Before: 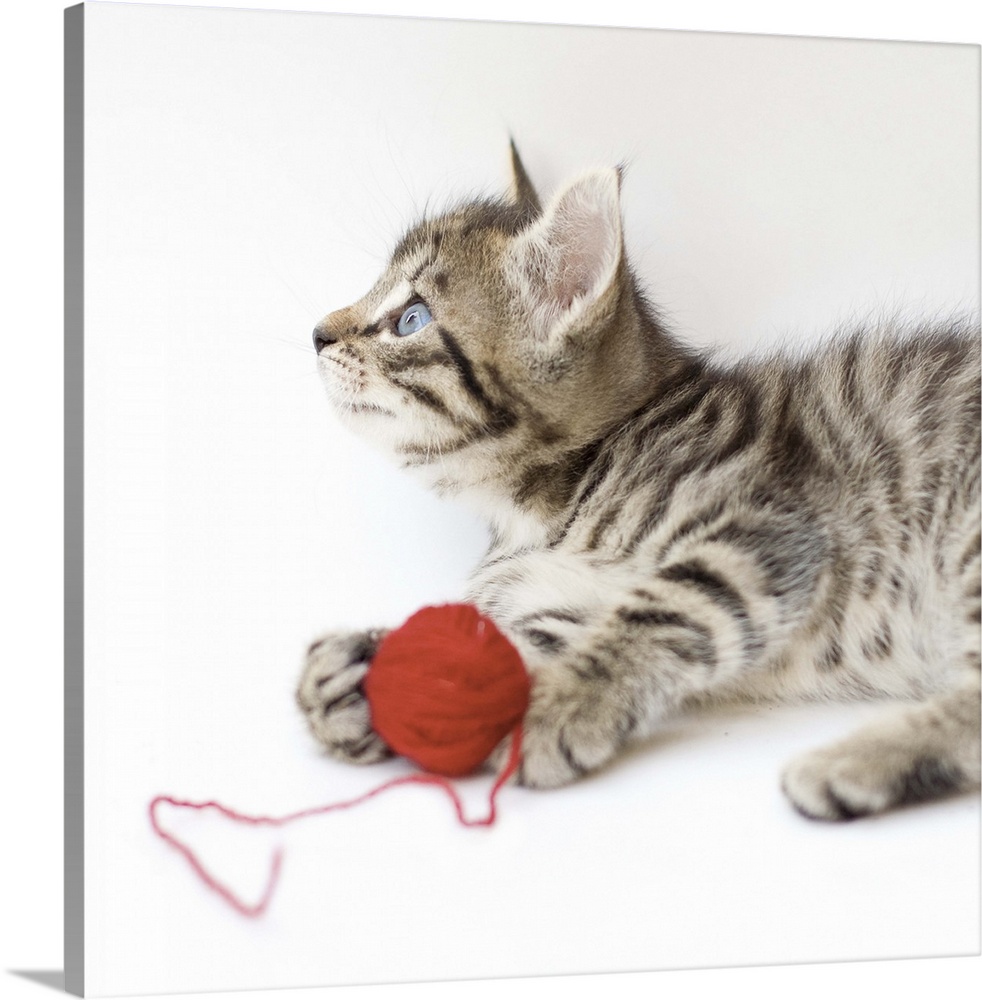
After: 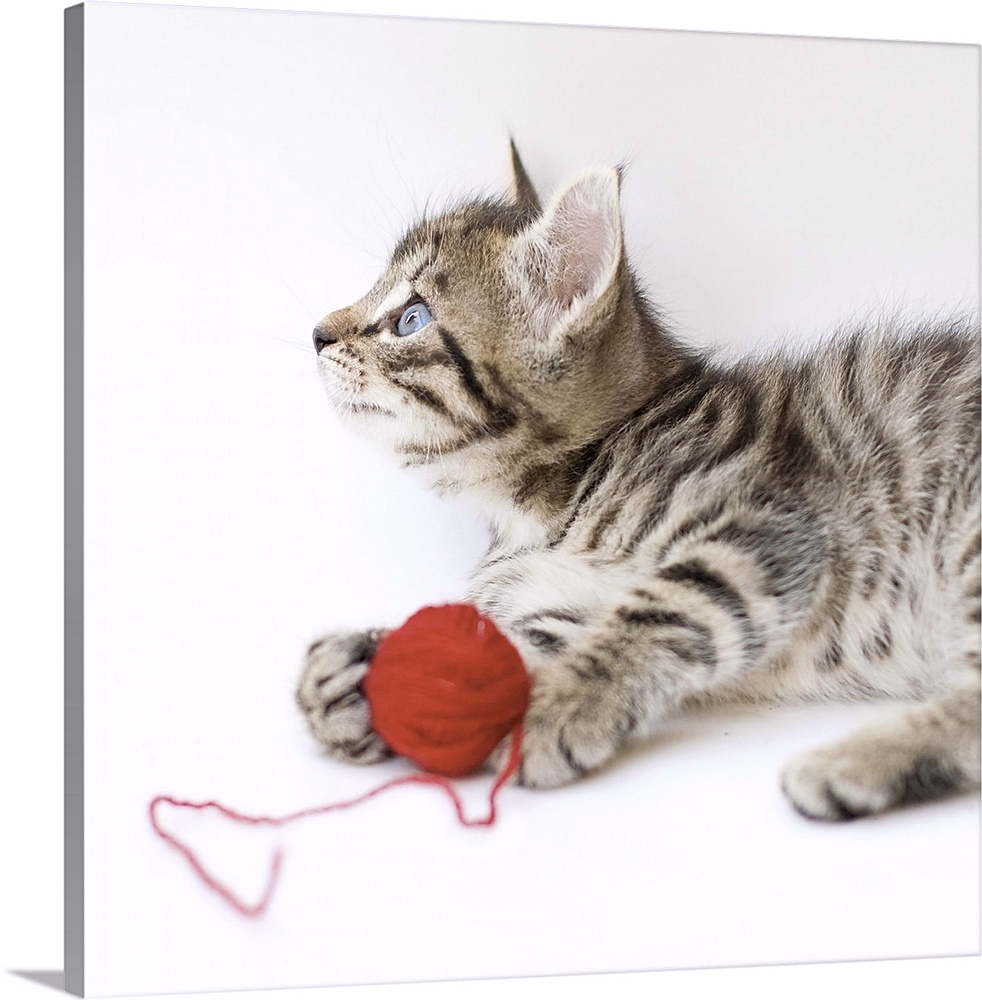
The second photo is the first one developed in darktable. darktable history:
sharpen: on, module defaults
white balance: red 1.009, blue 1.027
